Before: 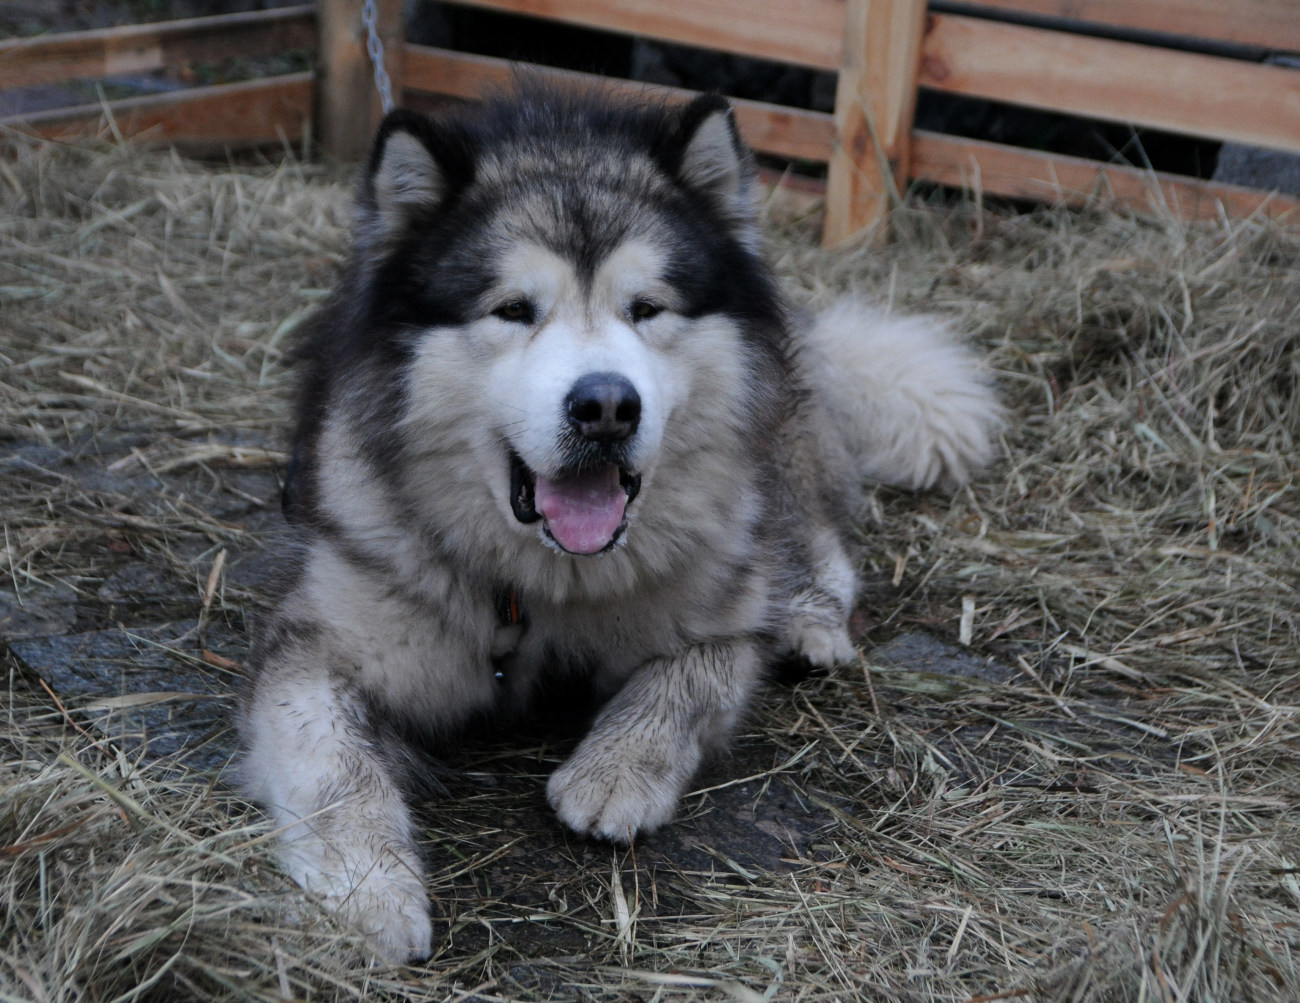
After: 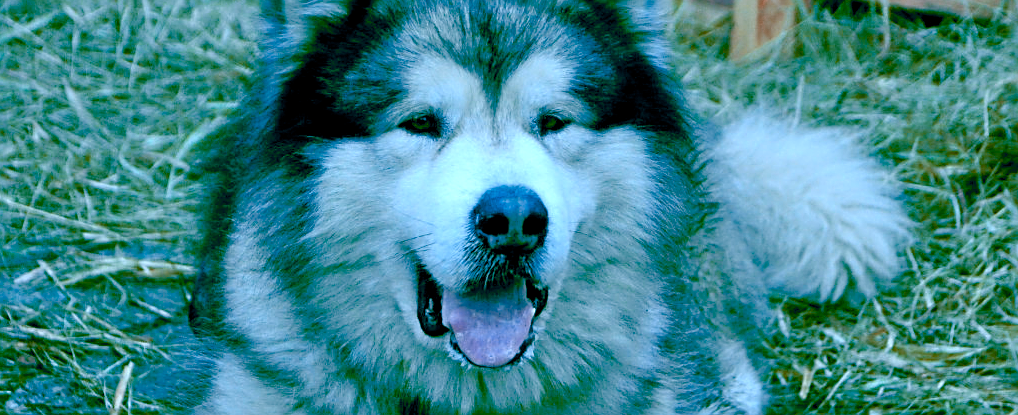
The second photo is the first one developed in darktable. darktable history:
sharpen: radius 2.539, amount 0.648
crop: left 7.218%, top 18.666%, right 14.433%, bottom 39.925%
tone equalizer: -7 EV 0.149 EV, -6 EV 0.603 EV, -5 EV 1.13 EV, -4 EV 1.34 EV, -3 EV 1.14 EV, -2 EV 0.6 EV, -1 EV 0.16 EV
color calibration: illuminant F (fluorescent), F source F9 (Cool White Deluxe 4150 K) – high CRI, x 0.375, y 0.373, temperature 4157.51 K
exposure: black level correction 0, exposure 0.498 EV, compensate highlight preservation false
color zones: curves: ch0 [(0.006, 0.385) (0.143, 0.563) (0.243, 0.321) (0.352, 0.464) (0.516, 0.456) (0.625, 0.5) (0.75, 0.5) (0.875, 0.5)]; ch1 [(0, 0.5) (0.134, 0.504) (0.246, 0.463) (0.421, 0.515) (0.5, 0.56) (0.625, 0.5) (0.75, 0.5) (0.875, 0.5)]; ch2 [(0, 0.5) (0.131, 0.426) (0.307, 0.289) (0.38, 0.188) (0.513, 0.216) (0.625, 0.548) (0.75, 0.468) (0.838, 0.396) (0.971, 0.311)]
color balance rgb: global offset › luminance -0.531%, global offset › chroma 0.905%, global offset › hue 175.49°, perceptual saturation grading › global saturation 20%, perceptual saturation grading › highlights -14.395%, perceptual saturation grading › shadows 49.807%, global vibrance 20%
